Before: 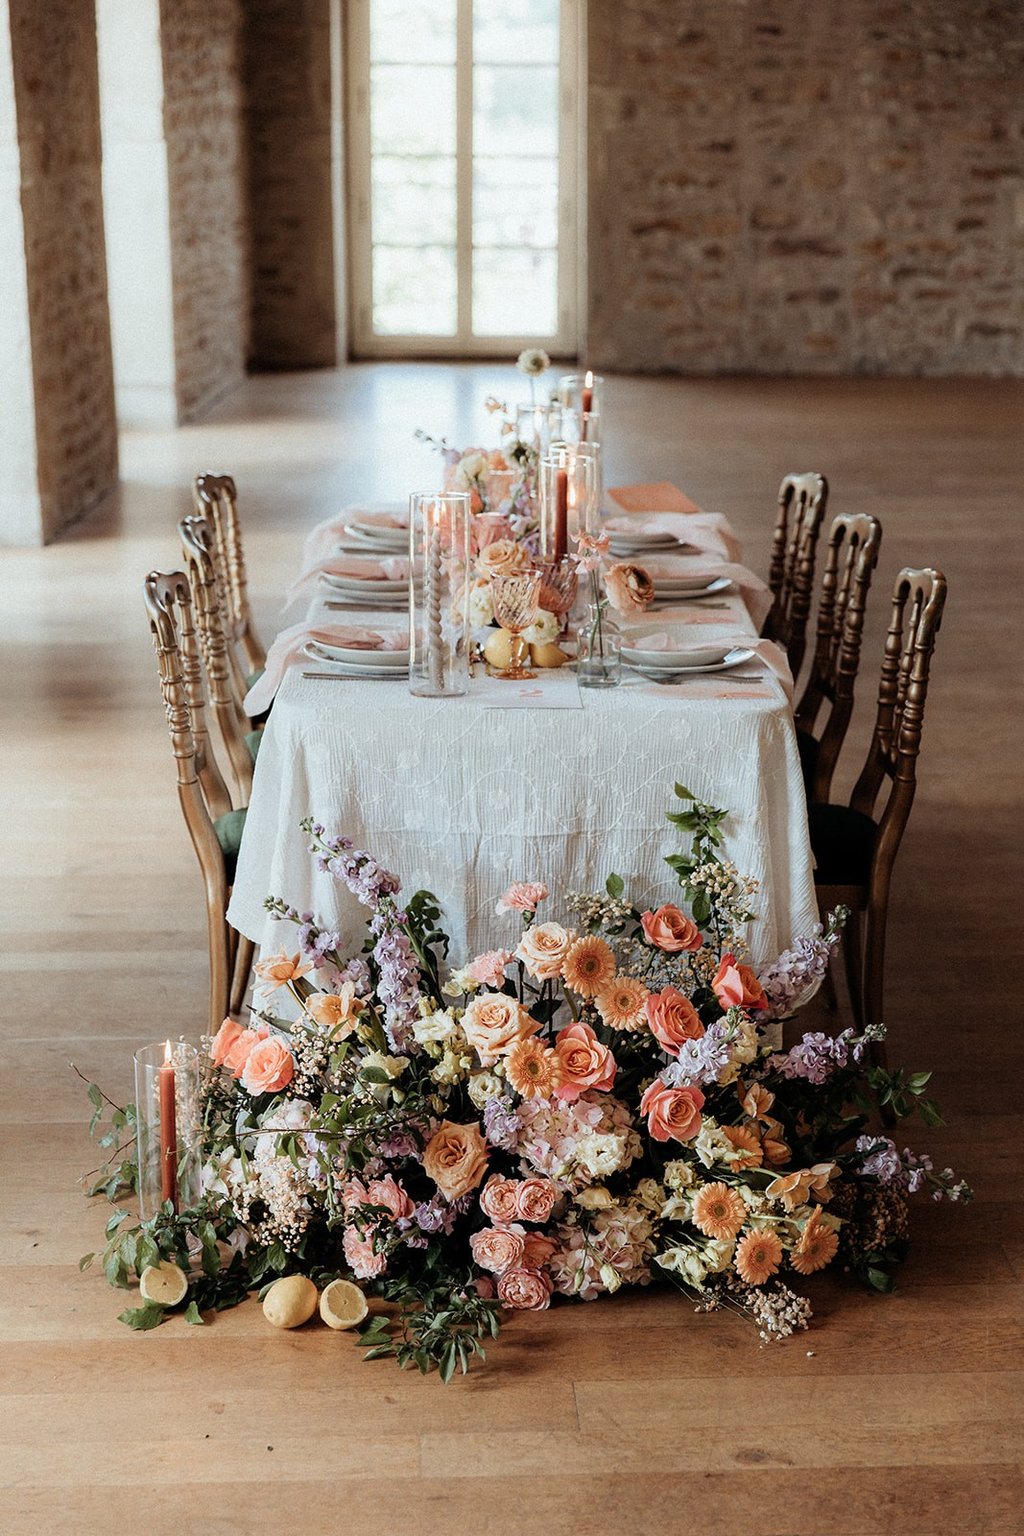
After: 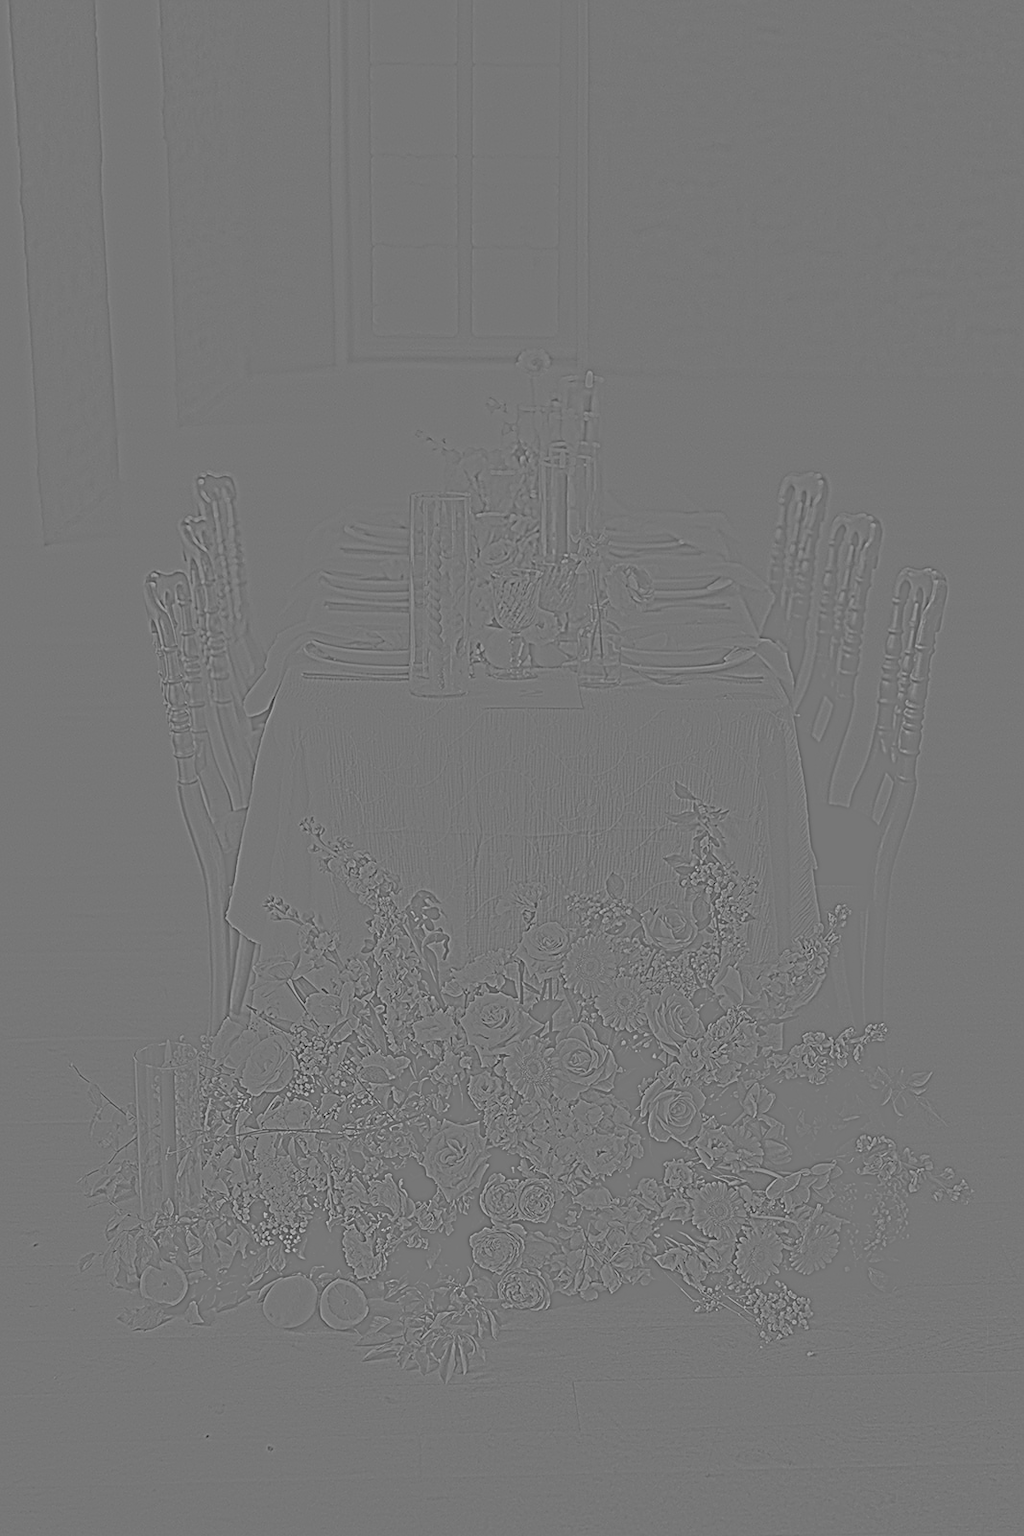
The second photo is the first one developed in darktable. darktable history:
white balance: emerald 1
exposure: exposure -0.01 EV, compensate highlight preservation false
sharpen: on, module defaults
highpass: sharpness 5.84%, contrast boost 8.44%
